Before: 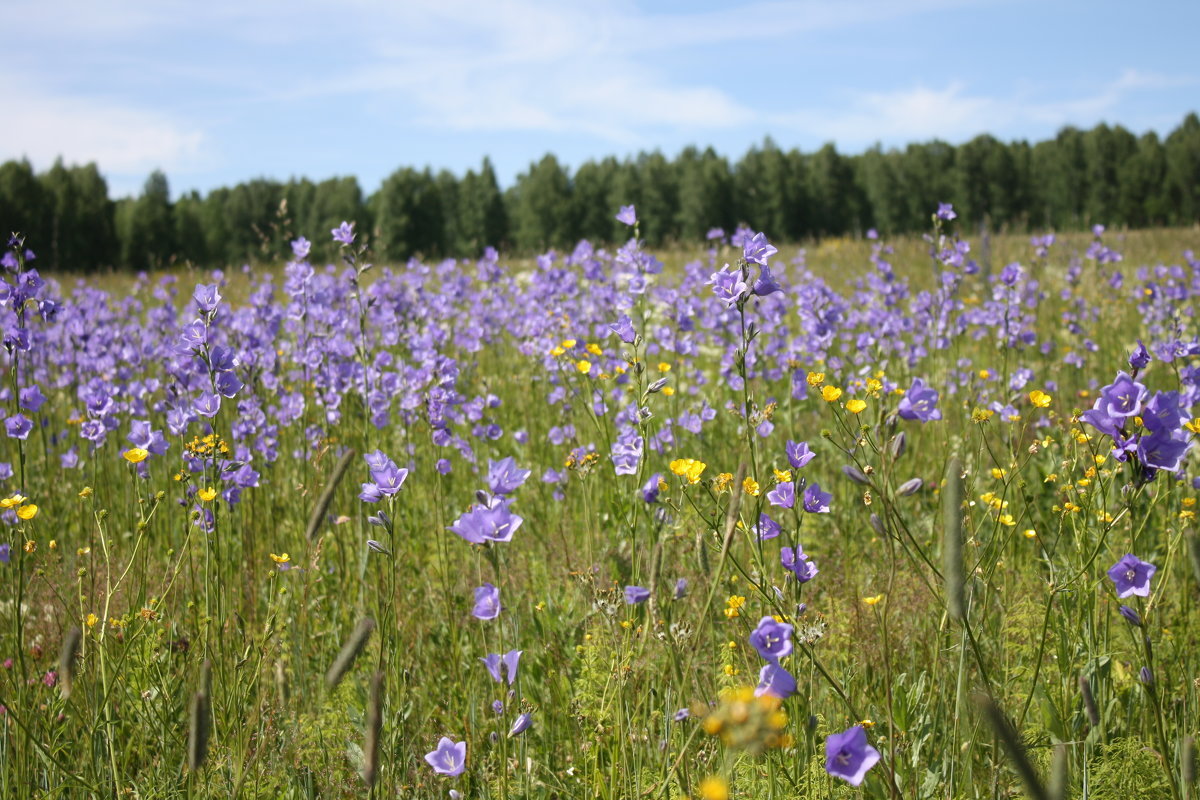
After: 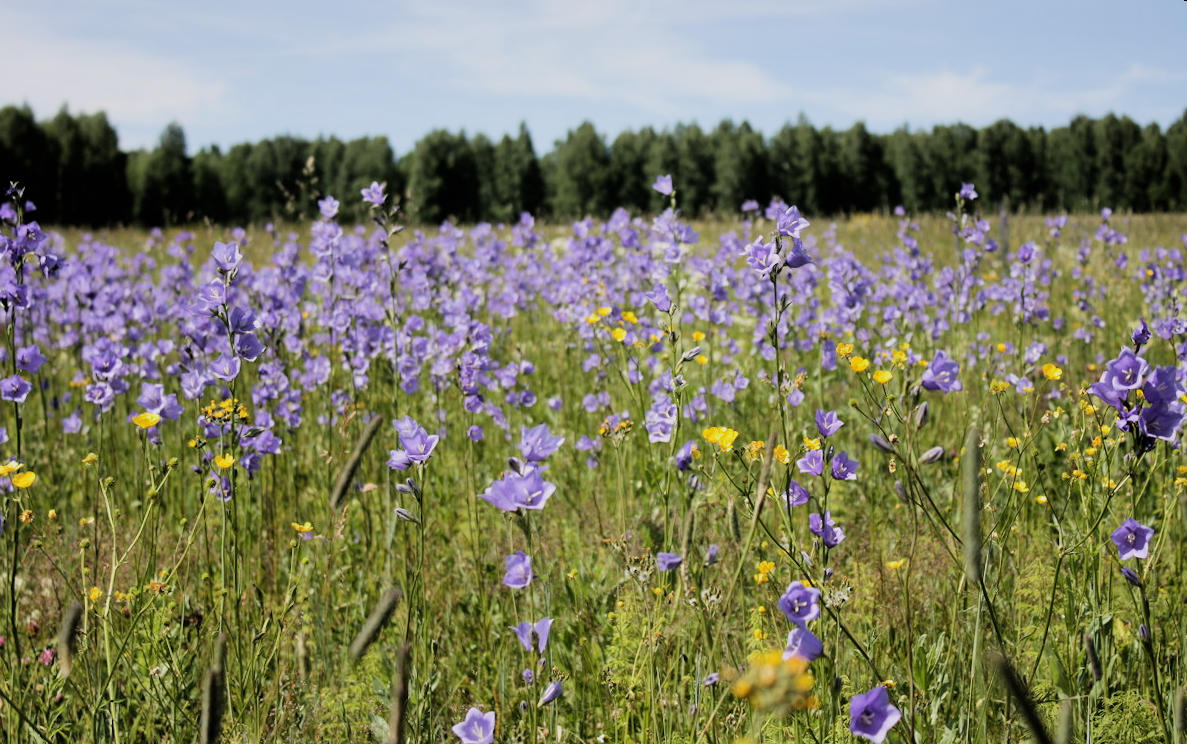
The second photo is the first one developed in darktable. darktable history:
rotate and perspective: rotation 0.679°, lens shift (horizontal) 0.136, crop left 0.009, crop right 0.991, crop top 0.078, crop bottom 0.95
filmic rgb: black relative exposure -5 EV, hardness 2.88, contrast 1.3, highlights saturation mix -30%
shadows and highlights: shadows 75, highlights -25, soften with gaussian
